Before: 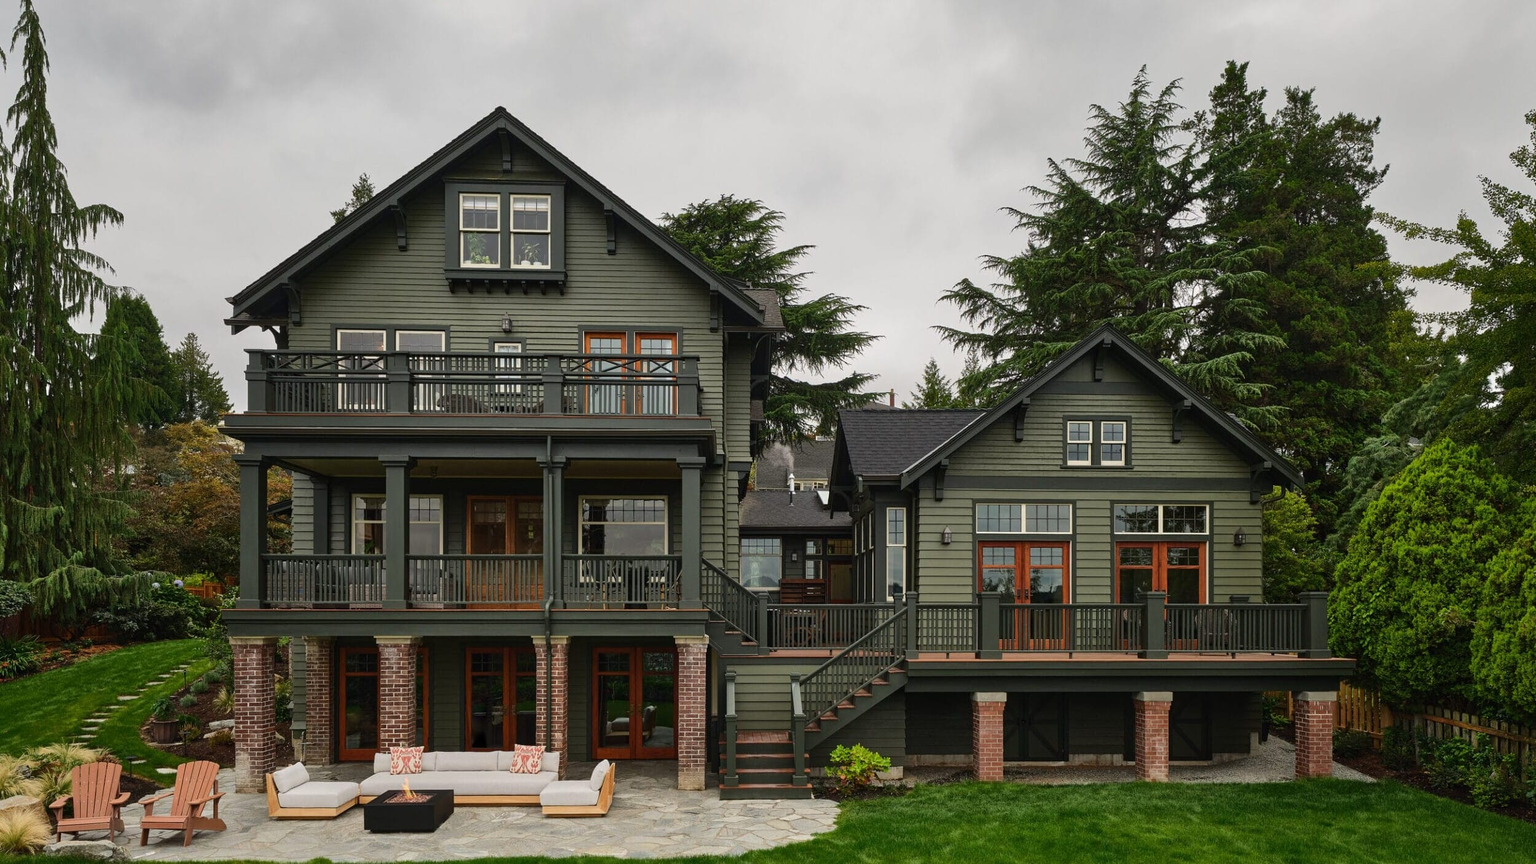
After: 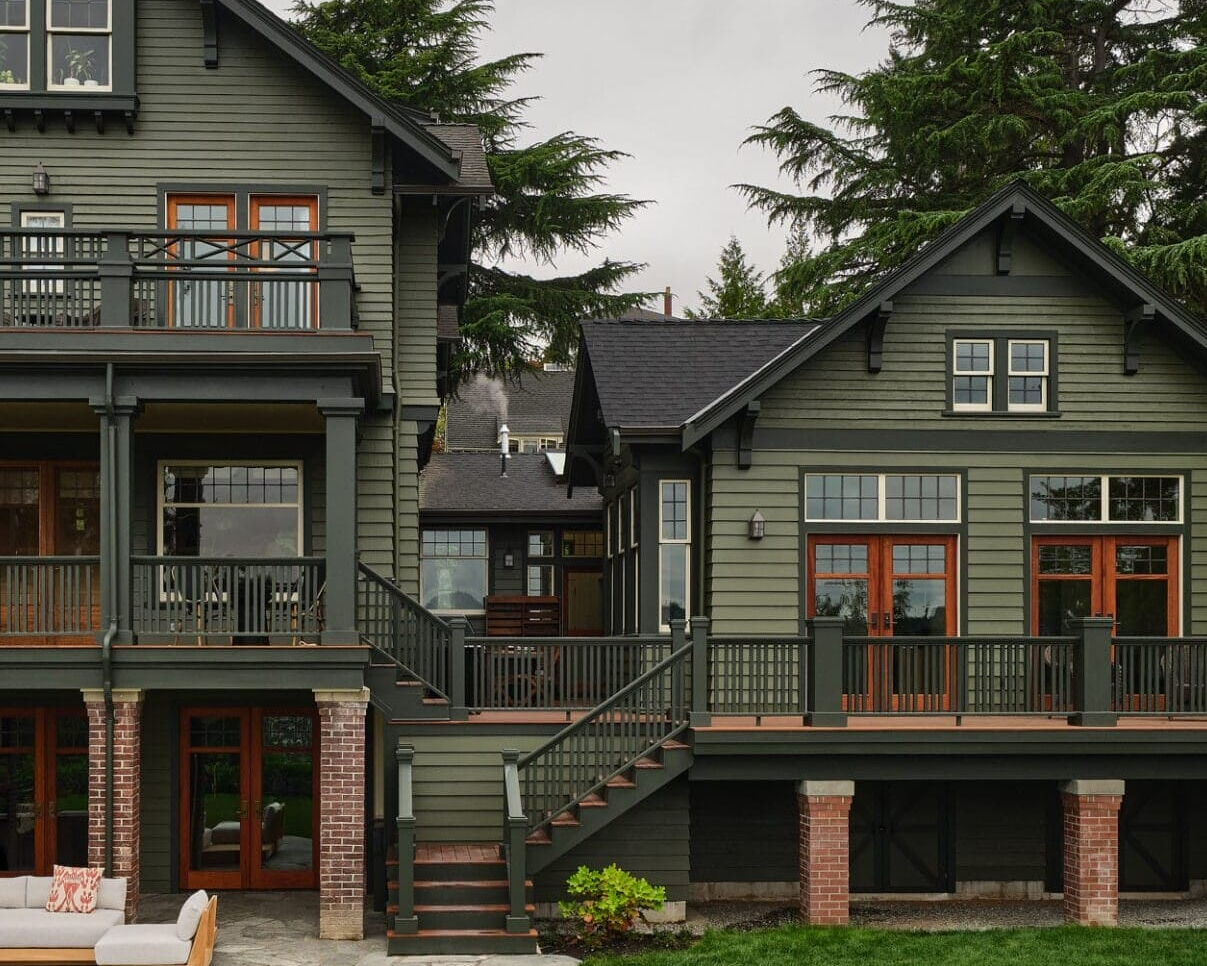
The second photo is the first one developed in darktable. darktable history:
crop: left 31.379%, top 24.658%, right 20.326%, bottom 6.628%
